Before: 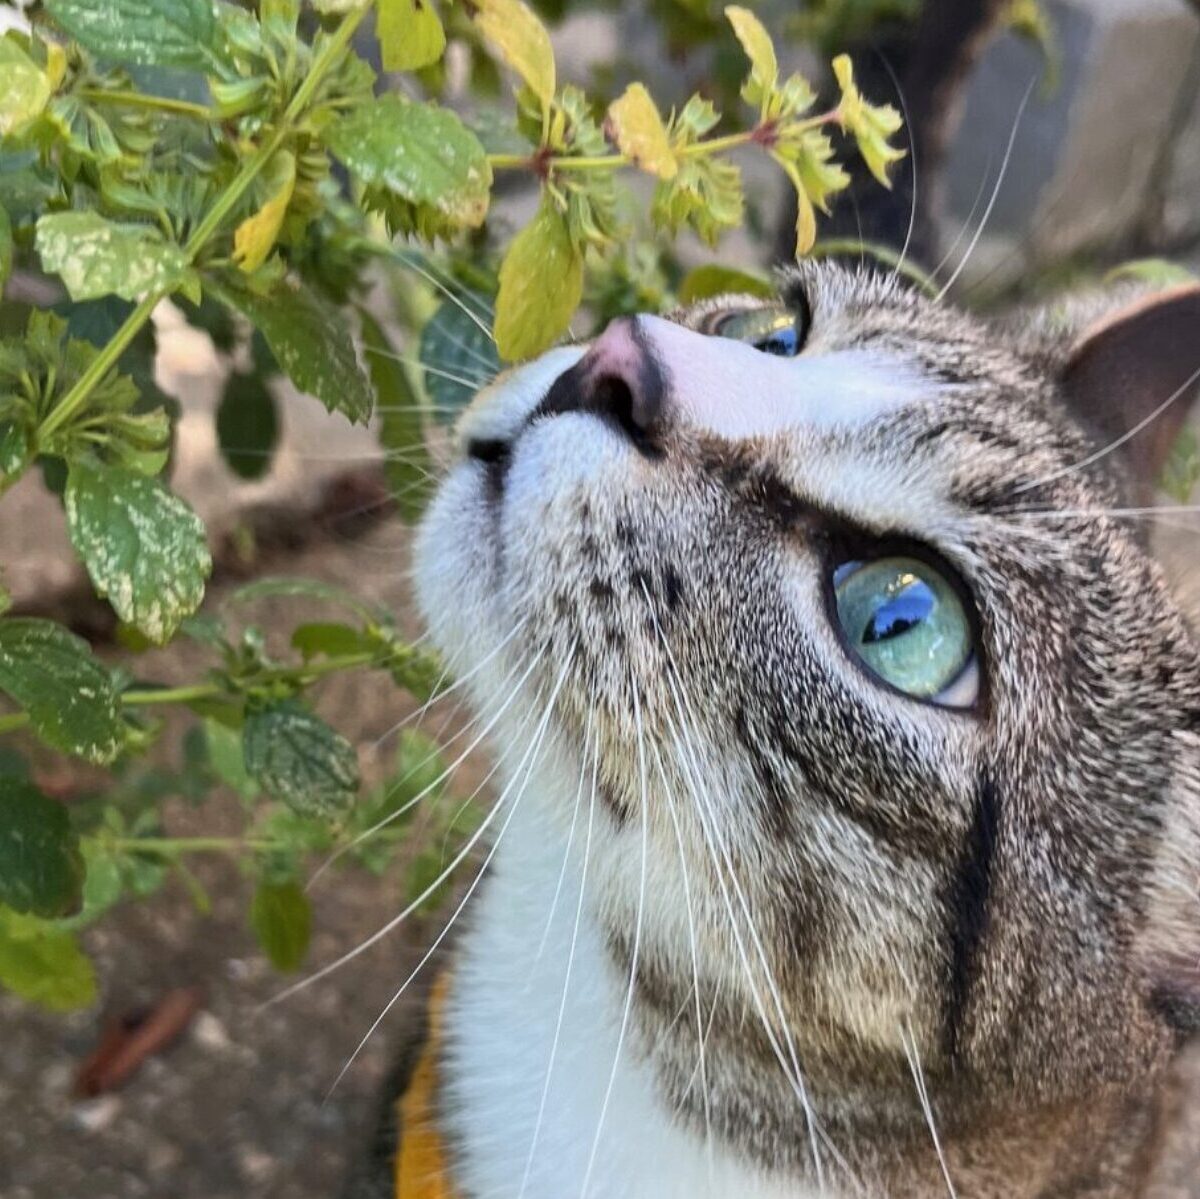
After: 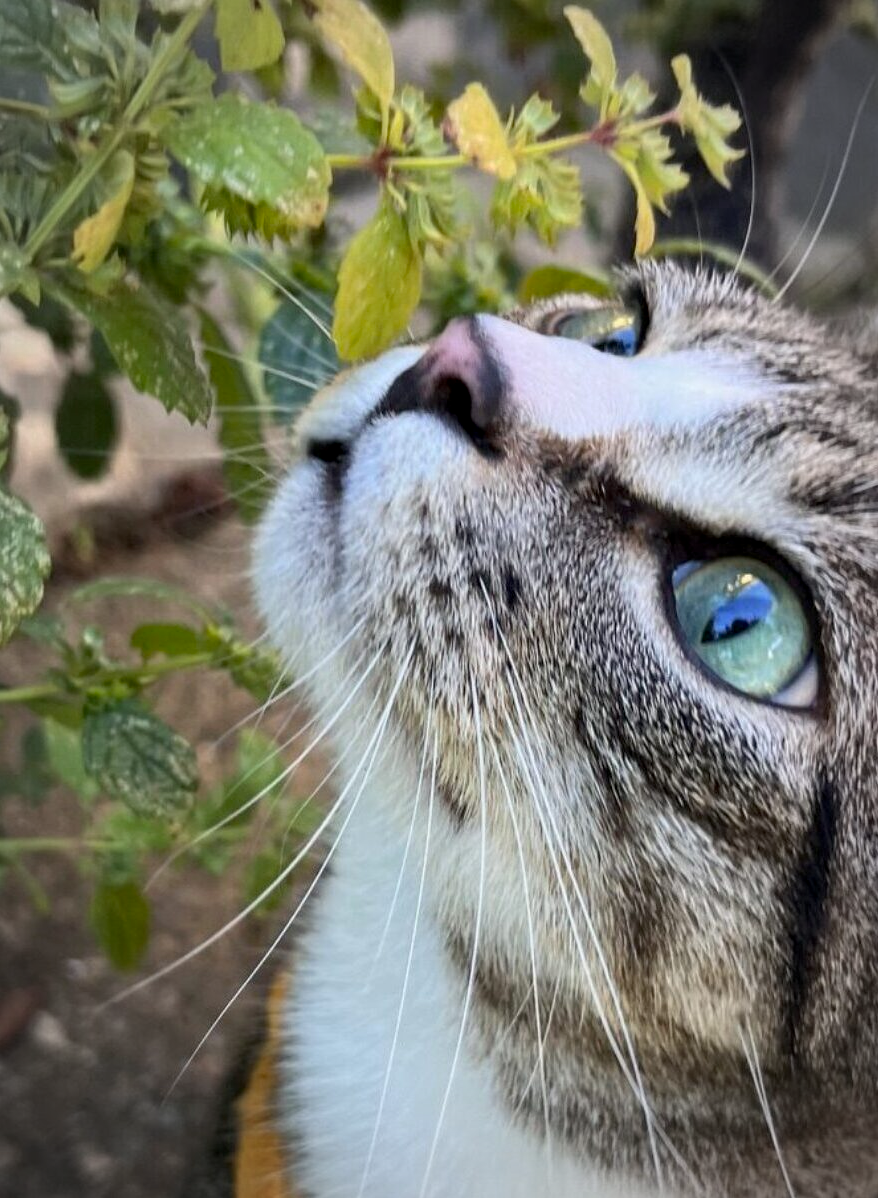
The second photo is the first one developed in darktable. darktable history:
crop: left 13.443%, right 13.31%
vignetting: automatic ratio true
